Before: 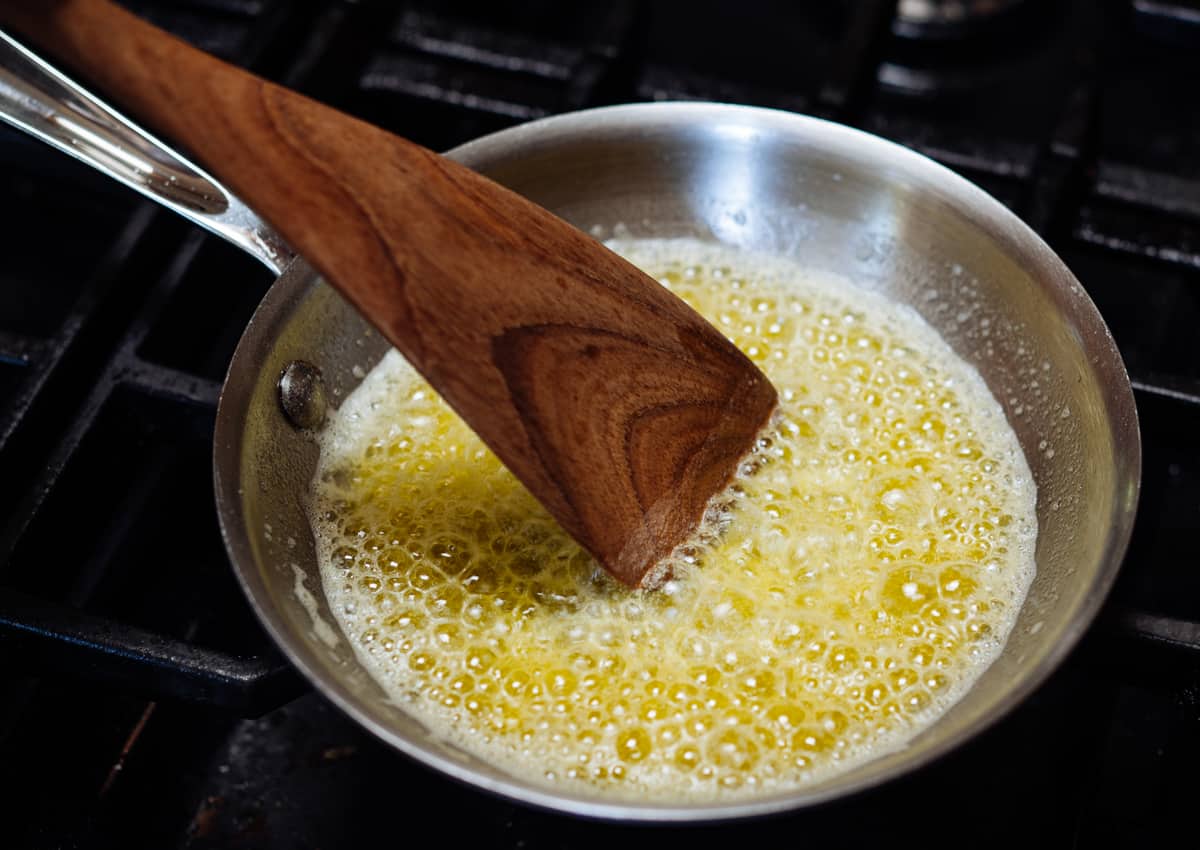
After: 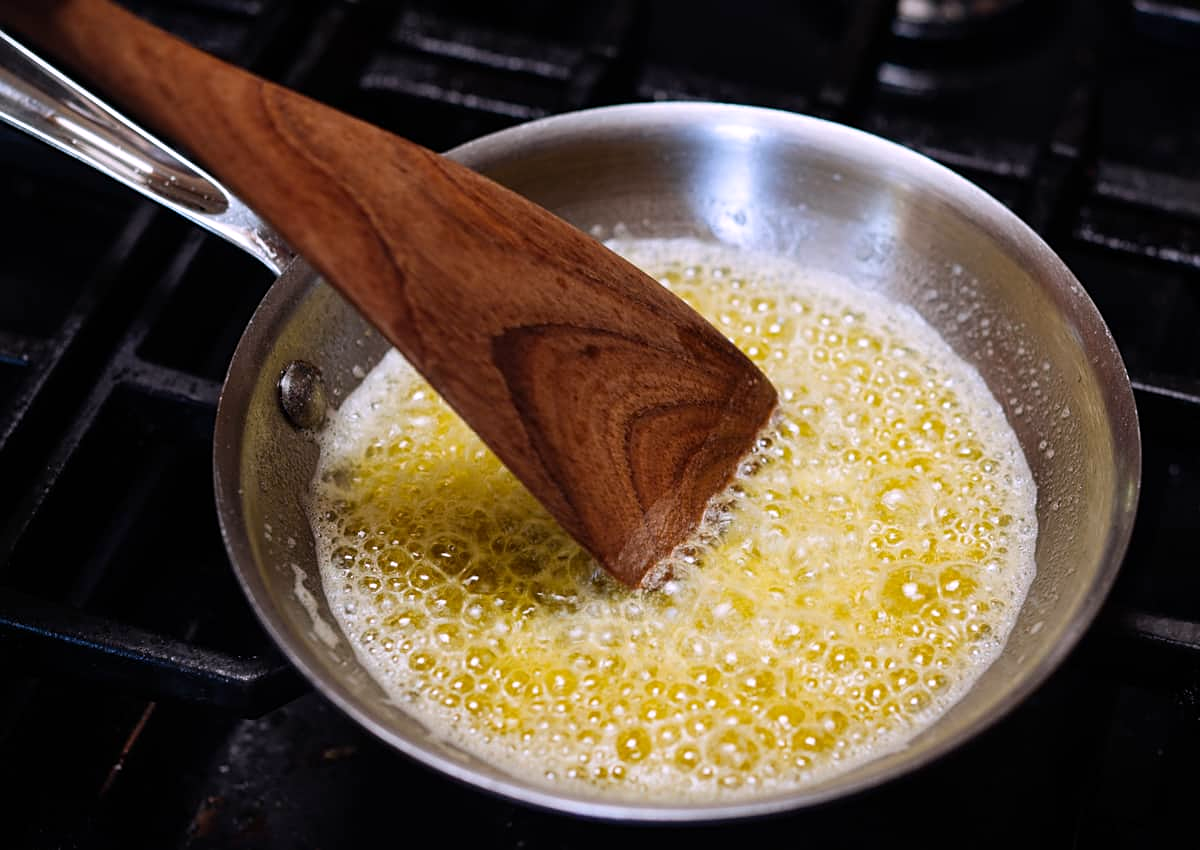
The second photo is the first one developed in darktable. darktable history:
white balance: red 1.05, blue 1.072
sharpen: amount 0.2
